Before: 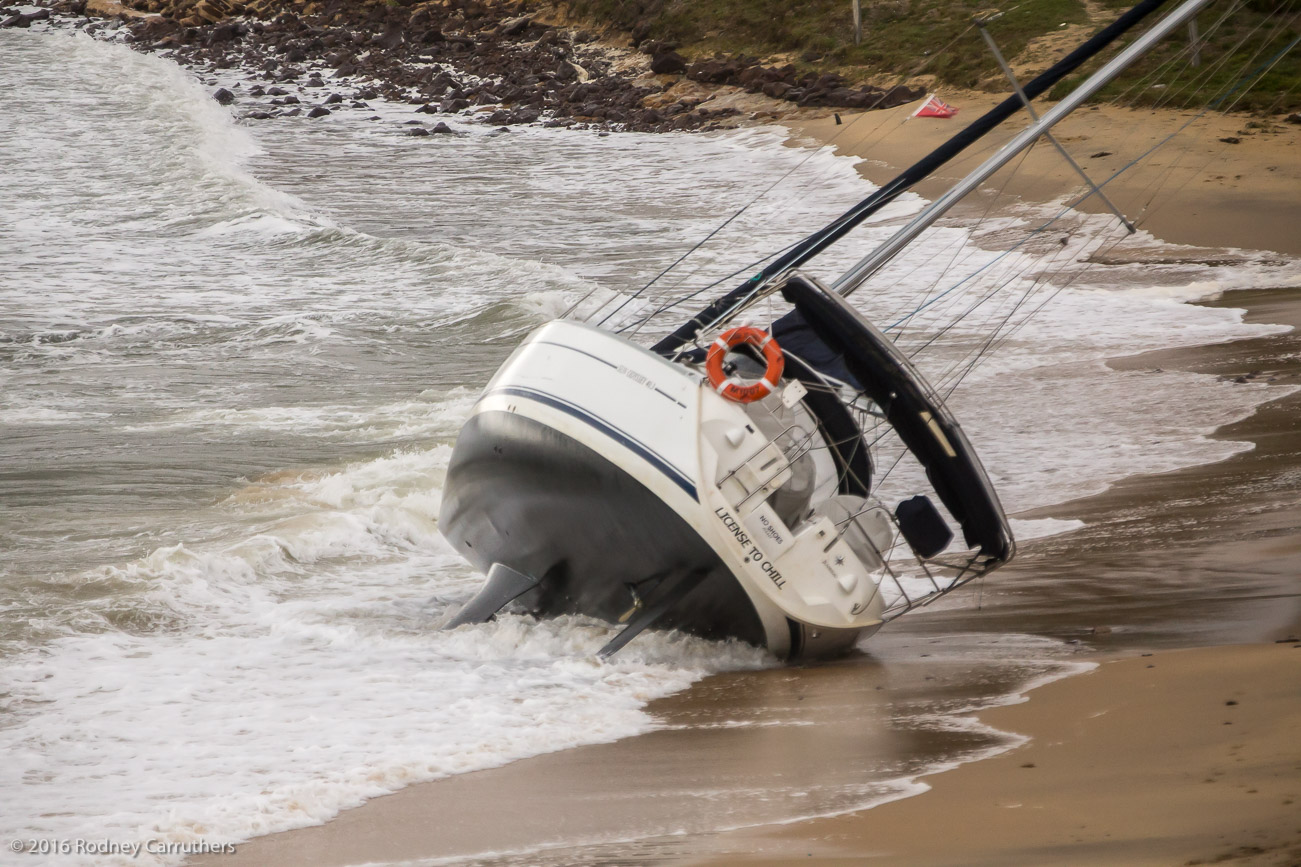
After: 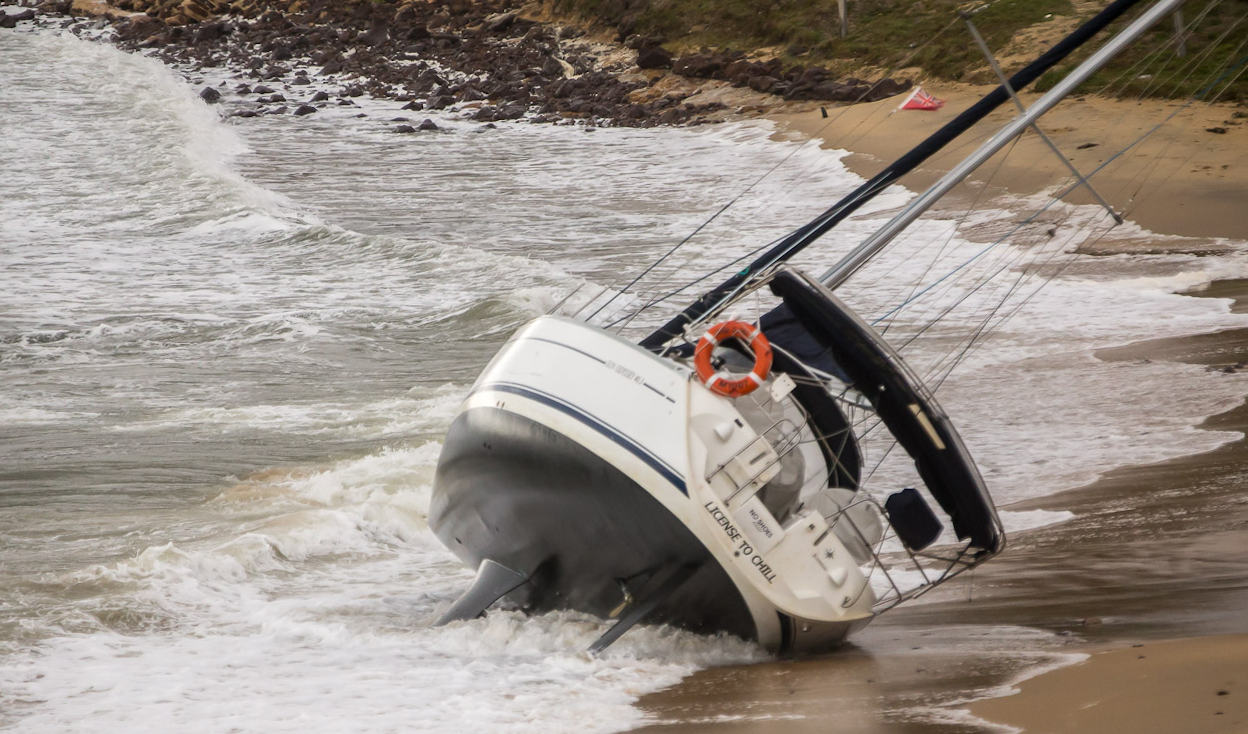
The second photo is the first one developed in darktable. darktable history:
crop and rotate: angle 0.495°, left 0.221%, right 2.564%, bottom 14.176%
